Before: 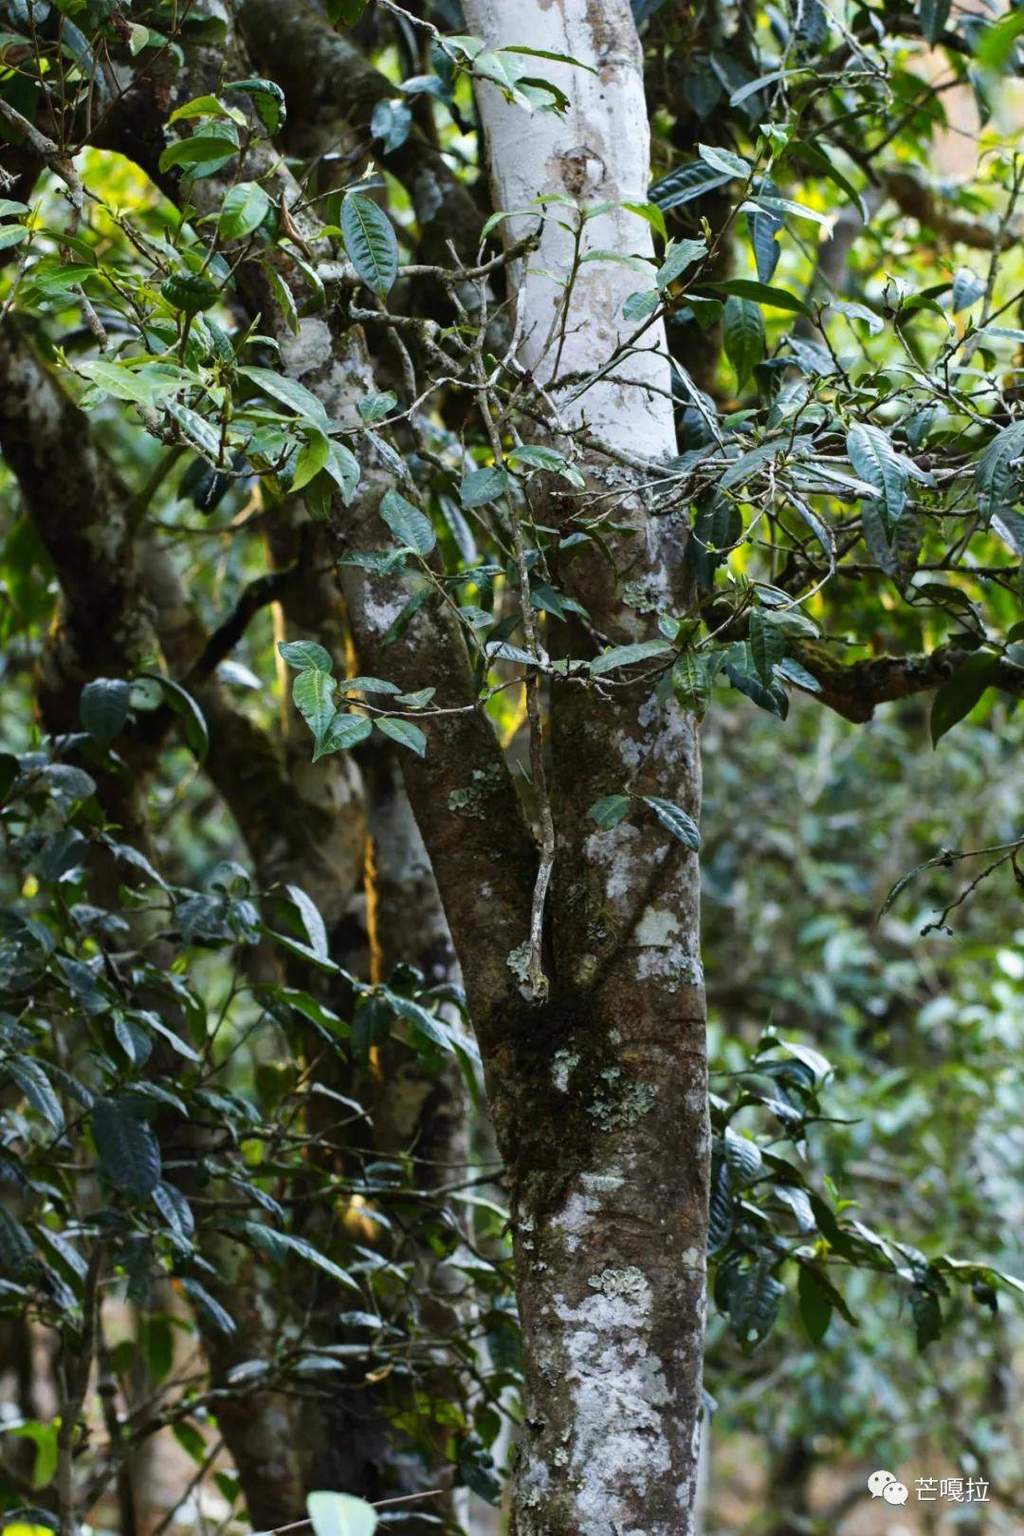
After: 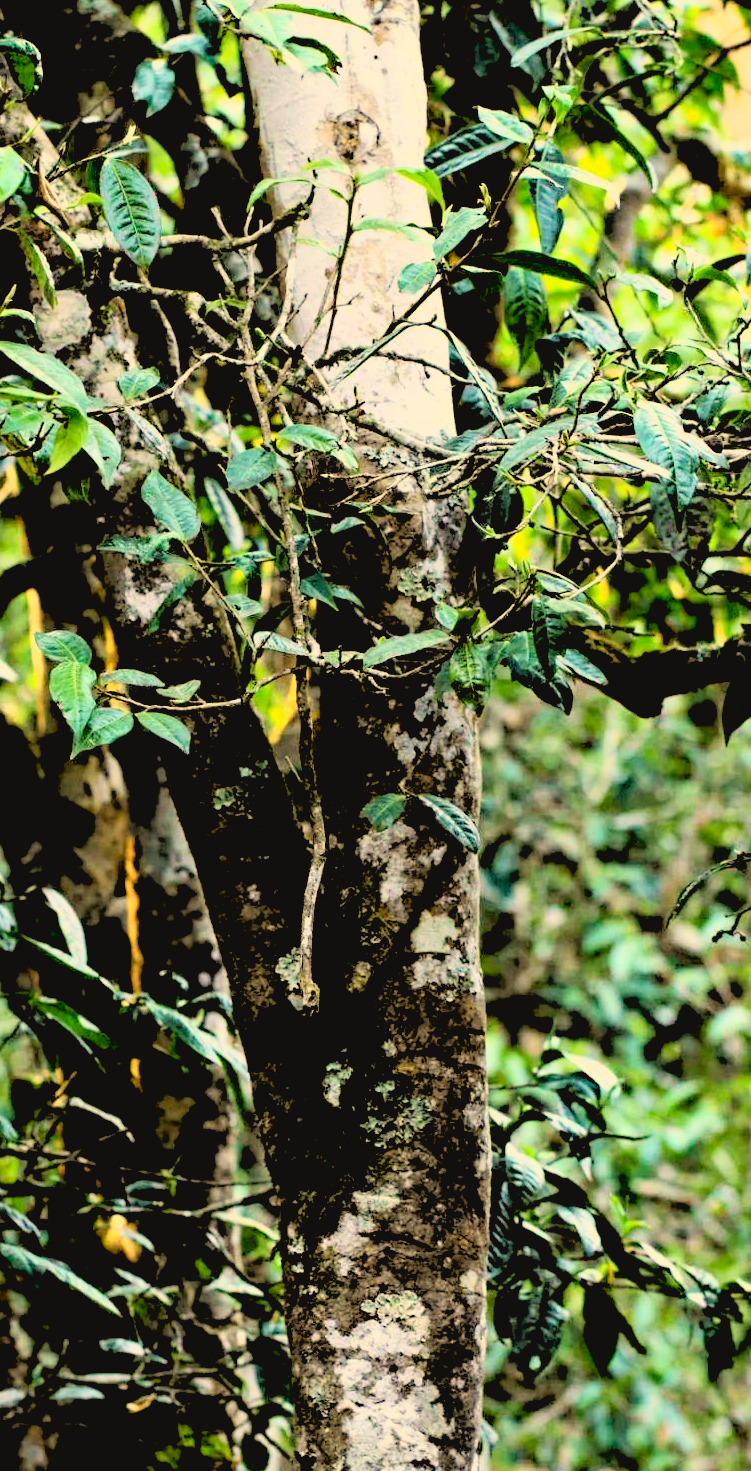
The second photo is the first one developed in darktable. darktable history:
haze removal: compatibility mode true, adaptive false
exposure: black level correction 0.002, exposure -0.1 EV, compensate highlight preservation false
white balance: red 1.123, blue 0.83
rgb levels: levels [[0.027, 0.429, 0.996], [0, 0.5, 1], [0, 0.5, 1]]
crop and rotate: left 24.034%, top 2.838%, right 6.406%, bottom 6.299%
tone curve: curves: ch0 [(0, 0.049) (0.113, 0.084) (0.285, 0.301) (0.673, 0.796) (0.845, 0.932) (0.994, 0.971)]; ch1 [(0, 0) (0.456, 0.424) (0.498, 0.5) (0.57, 0.557) (0.631, 0.635) (1, 1)]; ch2 [(0, 0) (0.395, 0.398) (0.44, 0.456) (0.502, 0.507) (0.55, 0.559) (0.67, 0.702) (1, 1)], color space Lab, independent channels, preserve colors none
